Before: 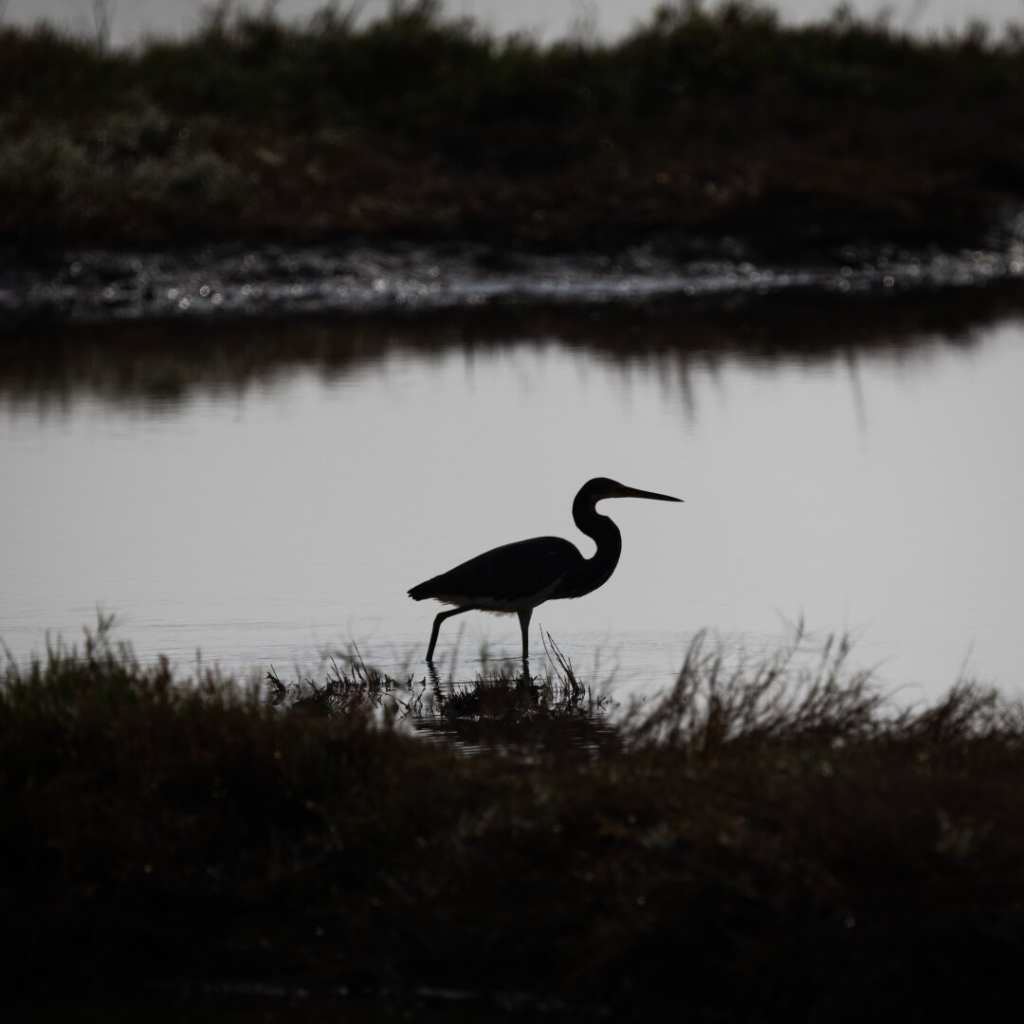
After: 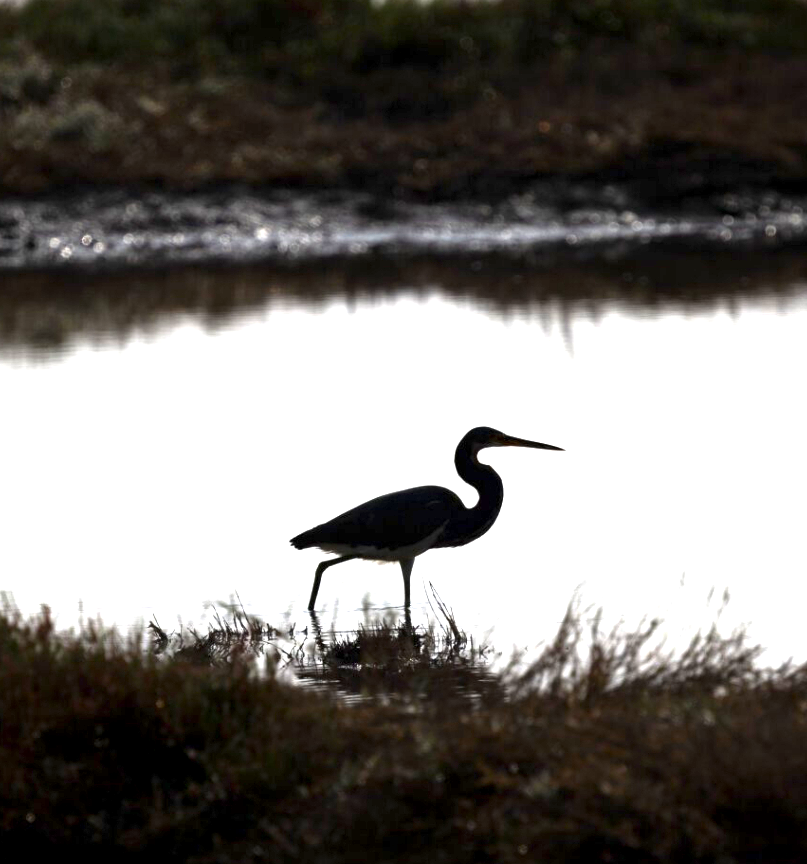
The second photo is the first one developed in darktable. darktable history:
exposure: black level correction 0.001, exposure 1.847 EV, compensate highlight preservation false
crop: left 11.578%, top 5.036%, right 9.578%, bottom 10.521%
